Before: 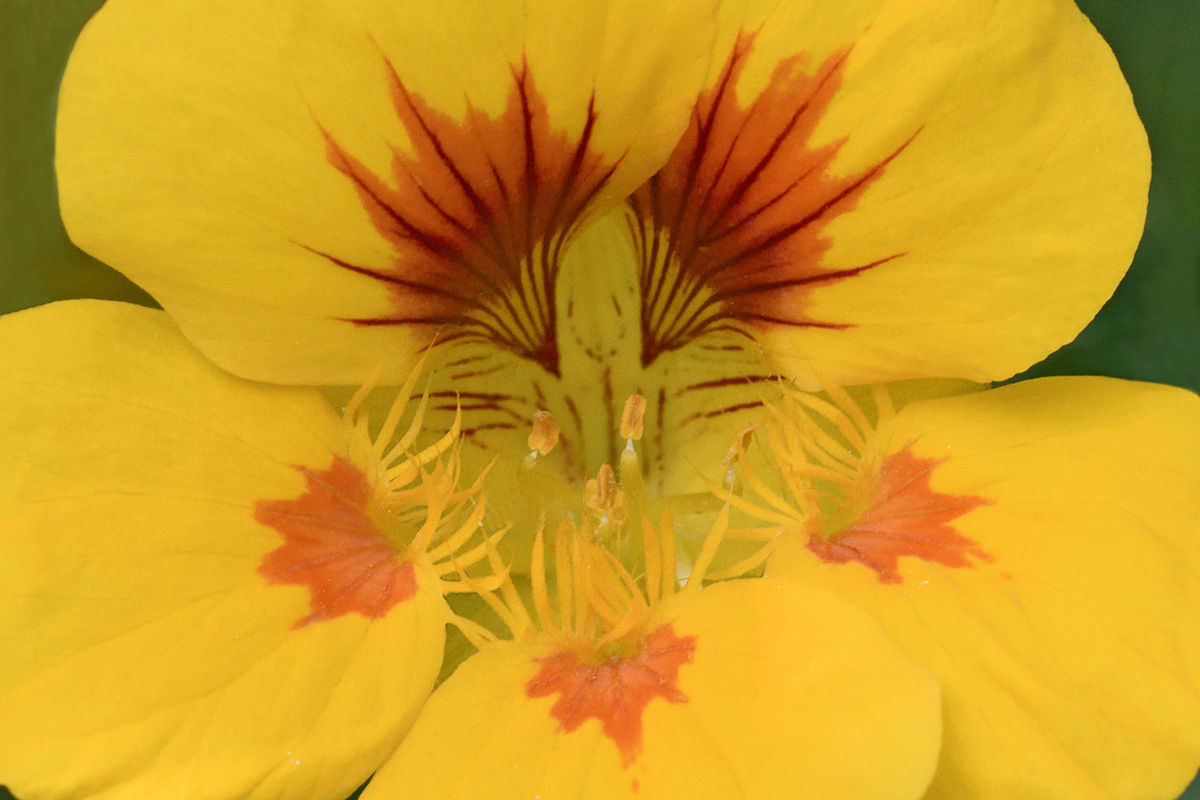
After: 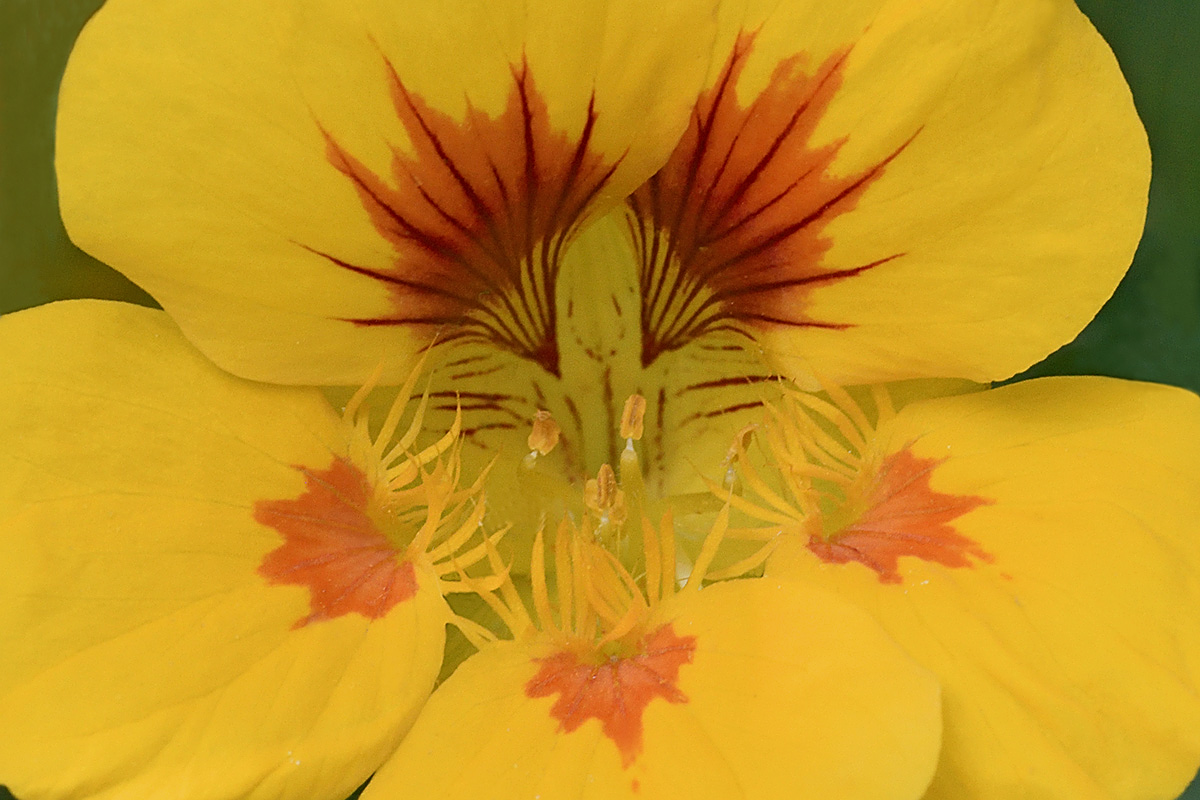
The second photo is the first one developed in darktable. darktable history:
sharpen: on, module defaults
exposure: exposure -0.157 EV, compensate highlight preservation false
